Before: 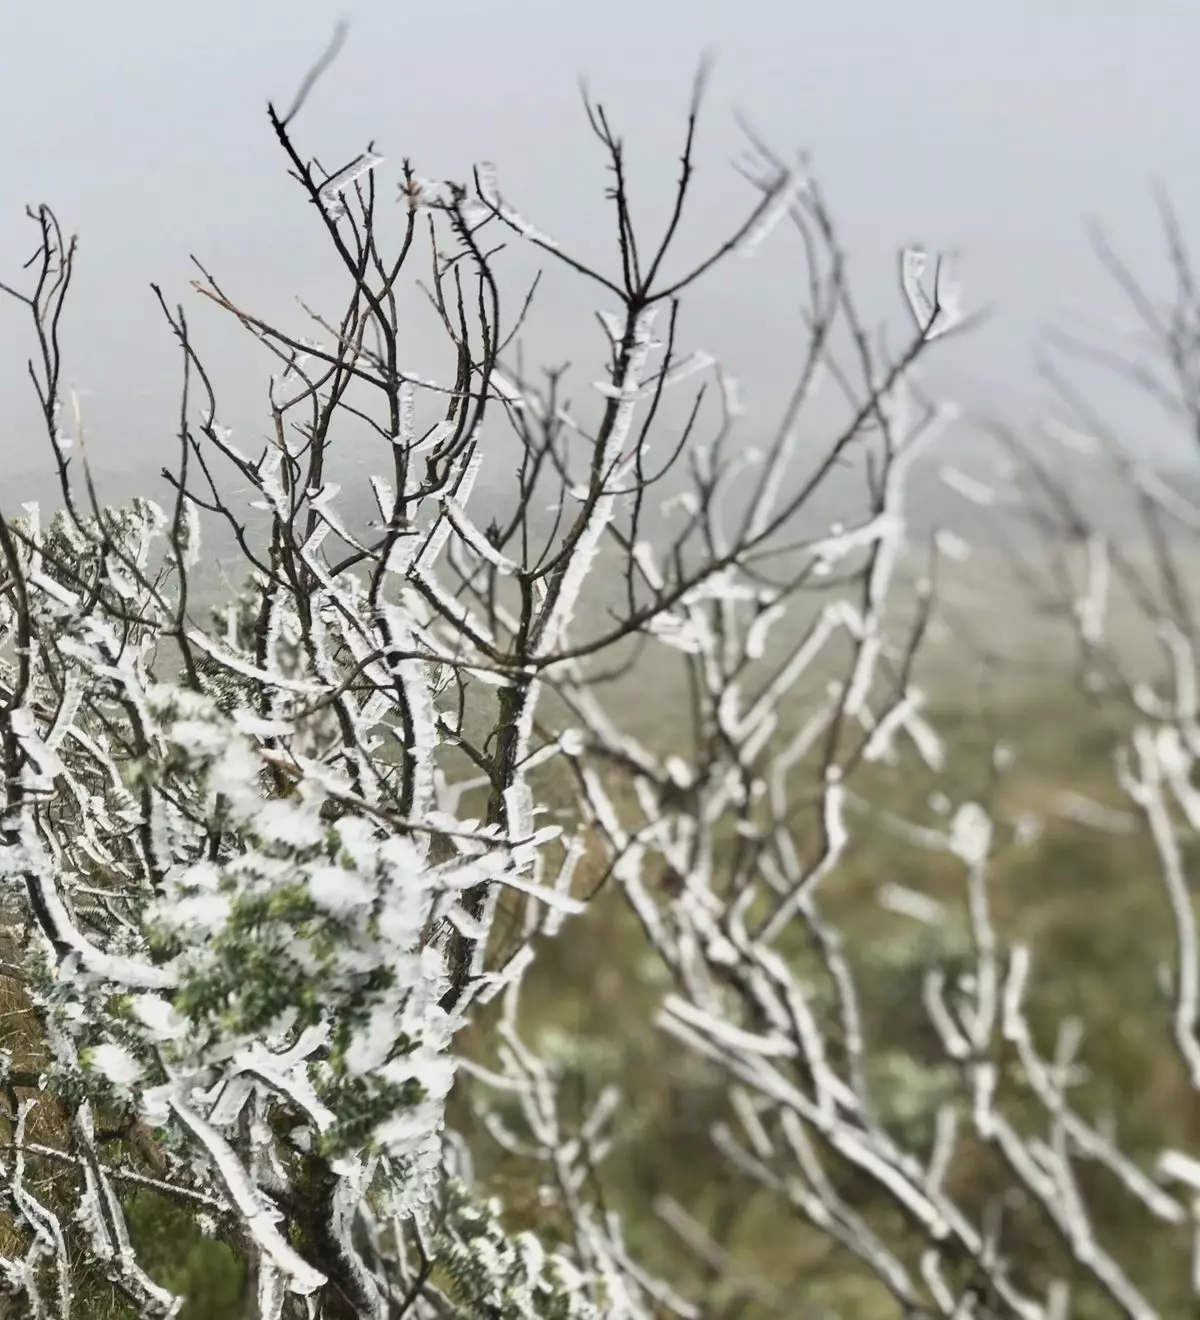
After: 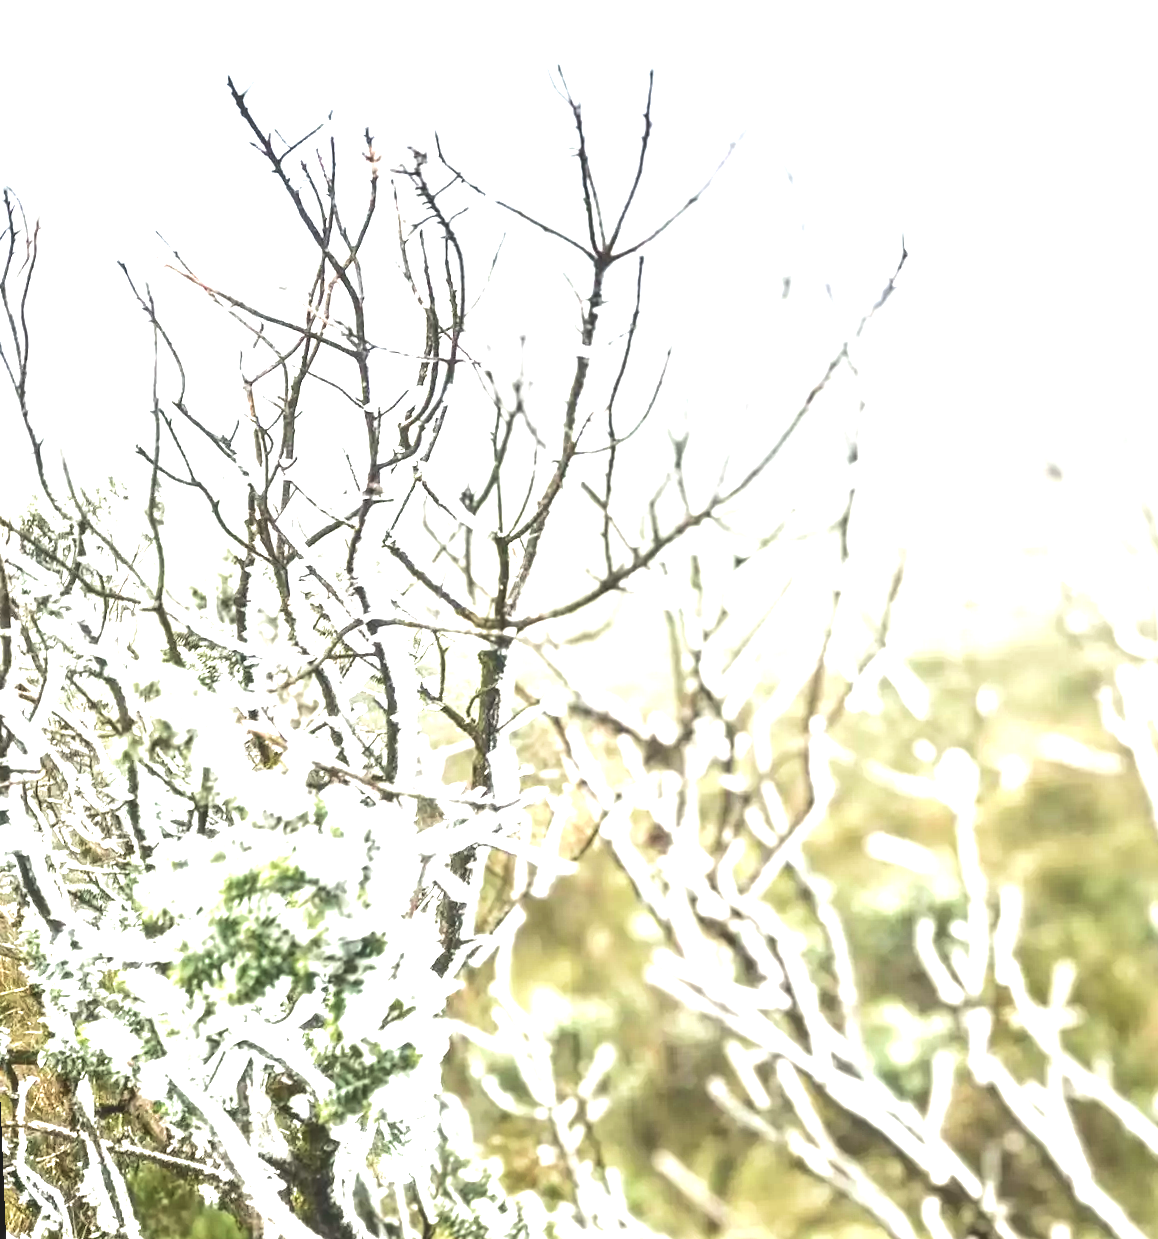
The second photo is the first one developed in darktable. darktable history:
velvia: on, module defaults
tone equalizer: -8 EV -0.75 EV, -7 EV -0.7 EV, -6 EV -0.6 EV, -5 EV -0.4 EV, -3 EV 0.4 EV, -2 EV 0.6 EV, -1 EV 0.7 EV, +0 EV 0.75 EV, edges refinement/feathering 500, mask exposure compensation -1.57 EV, preserve details no
local contrast: on, module defaults
rotate and perspective: rotation -2.12°, lens shift (vertical) 0.009, lens shift (horizontal) -0.008, automatic cropping original format, crop left 0.036, crop right 0.964, crop top 0.05, crop bottom 0.959
contrast equalizer: octaves 7, y [[0.6 ×6], [0.55 ×6], [0 ×6], [0 ×6], [0 ×6]], mix -0.3
exposure: black level correction 0, exposure 1.388 EV, compensate exposure bias true, compensate highlight preservation false
